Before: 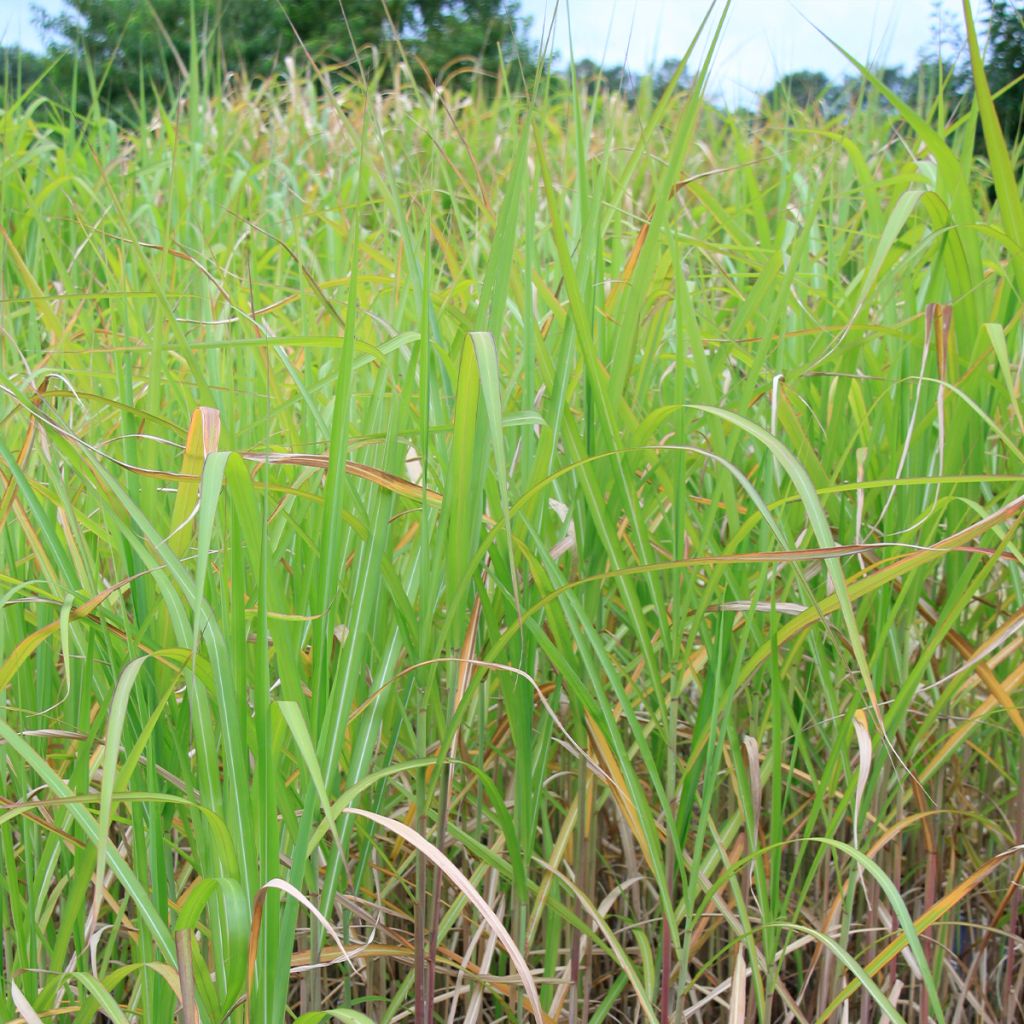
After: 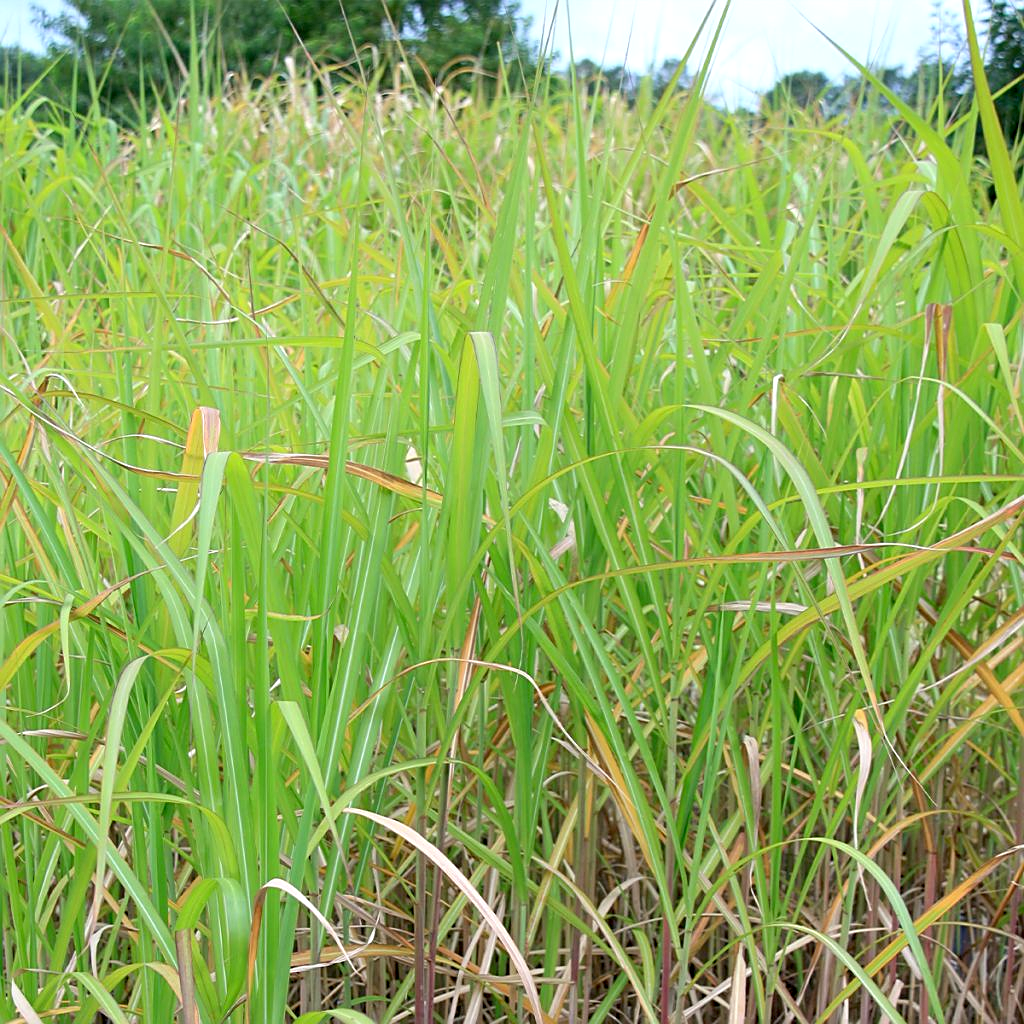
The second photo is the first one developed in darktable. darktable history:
exposure: black level correction 0.007, exposure 0.159 EV, compensate highlight preservation false
sharpen: on, module defaults
